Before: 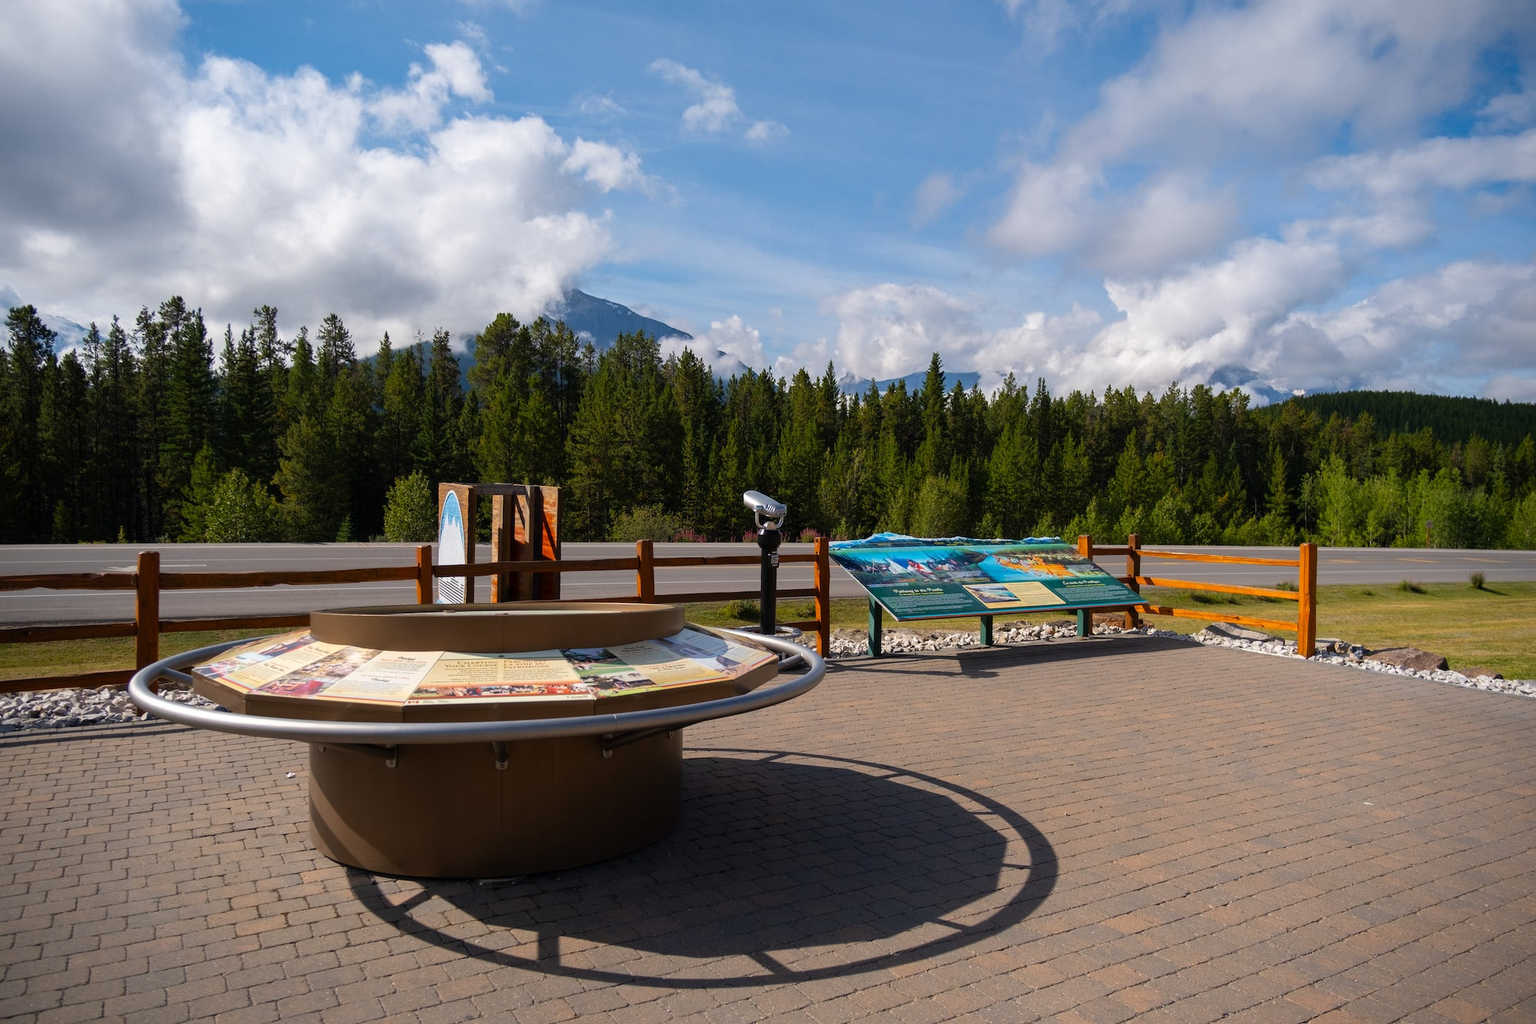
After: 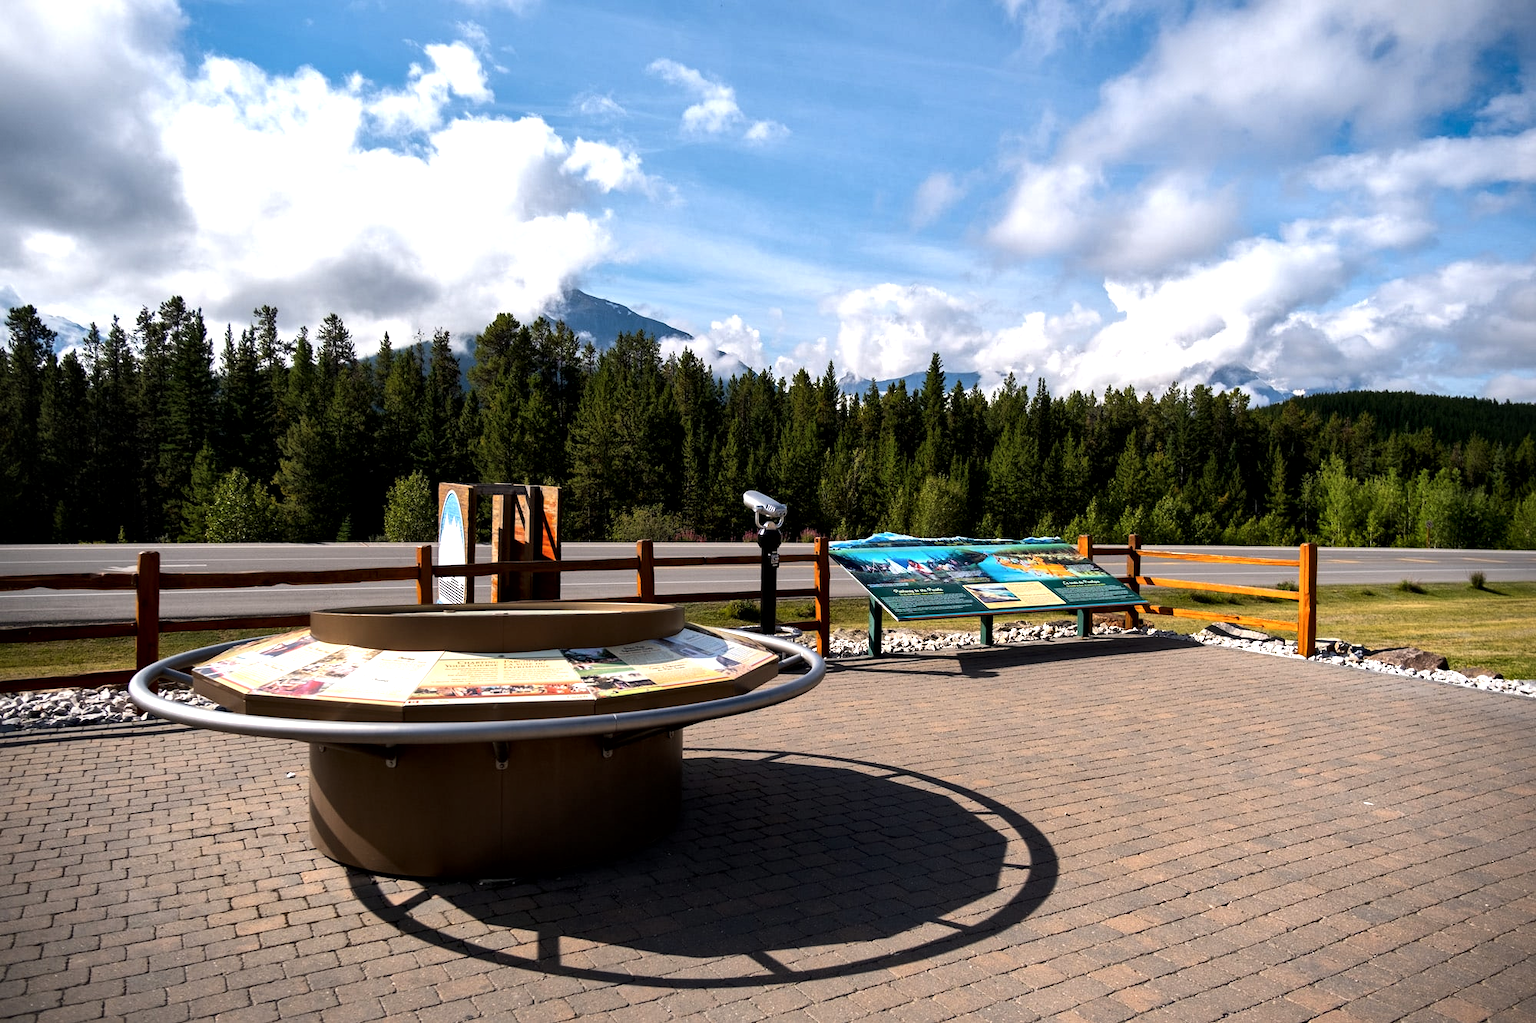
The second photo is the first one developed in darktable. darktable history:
local contrast: mode bilateral grid, contrast 25, coarseness 59, detail 150%, midtone range 0.2
tone equalizer: -8 EV -0.733 EV, -7 EV -0.668 EV, -6 EV -0.602 EV, -5 EV -0.396 EV, -3 EV 0.385 EV, -2 EV 0.6 EV, -1 EV 0.686 EV, +0 EV 0.72 EV, edges refinement/feathering 500, mask exposure compensation -1.57 EV, preserve details no
